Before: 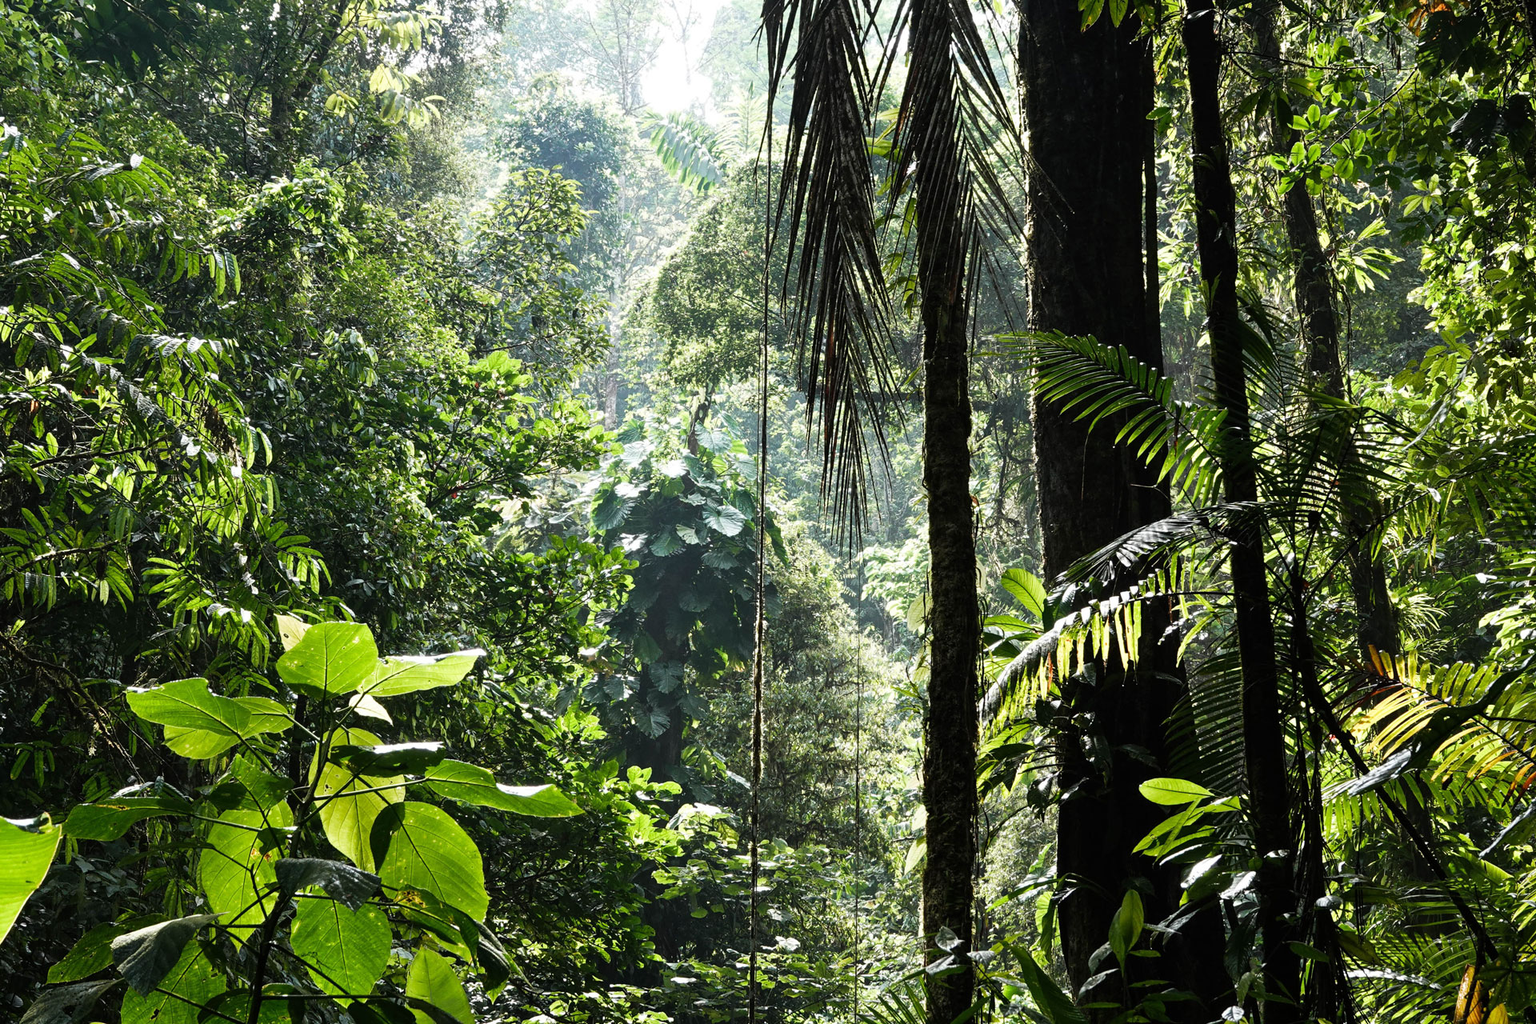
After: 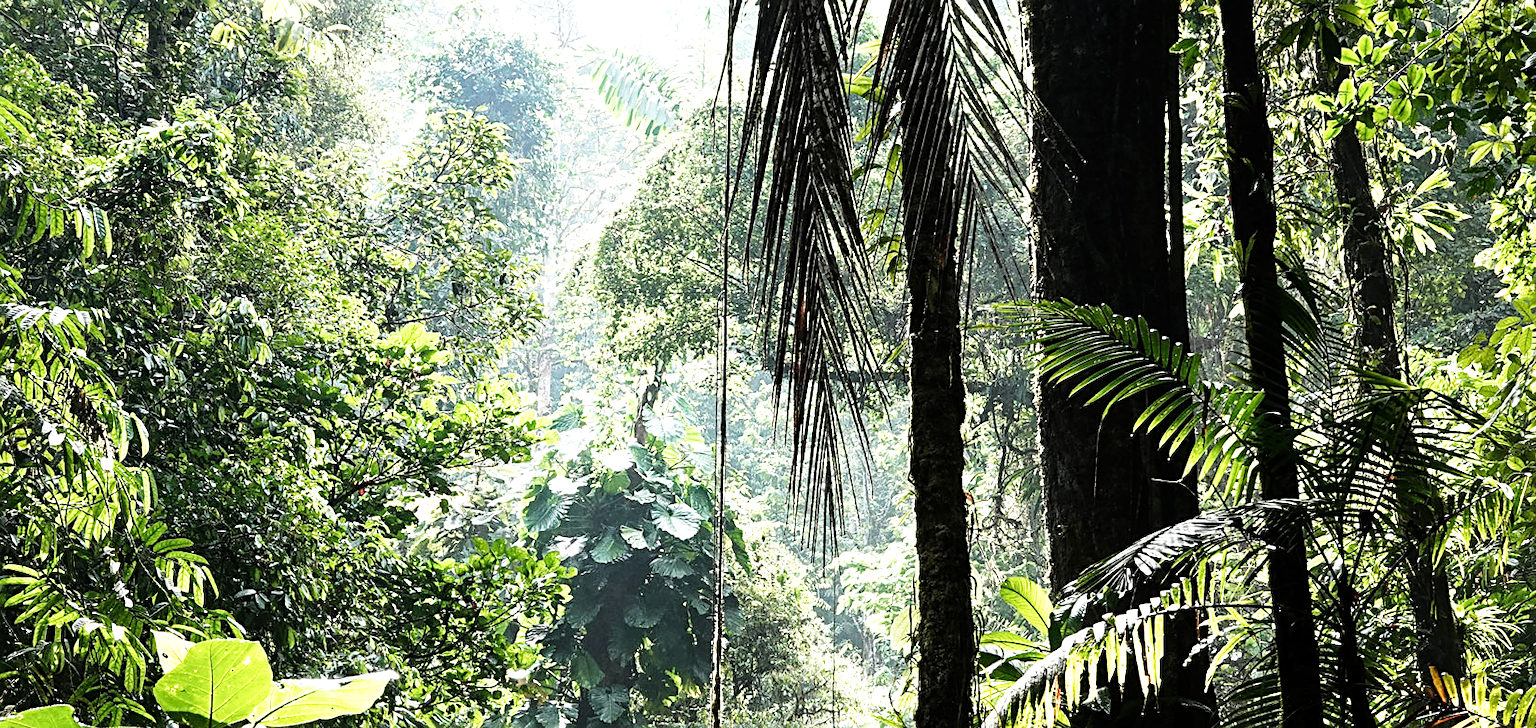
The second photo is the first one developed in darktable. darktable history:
exposure: black level correction 0.001, exposure -0.124 EV, compensate exposure bias true, compensate highlight preservation false
base curve: curves: ch0 [(0, 0) (0.204, 0.334) (0.55, 0.733) (1, 1)], preserve colors none
sharpen: on, module defaults
tone equalizer: -8 EV -0.772 EV, -7 EV -0.694 EV, -6 EV -0.594 EV, -5 EV -0.366 EV, -3 EV 0.397 EV, -2 EV 0.6 EV, -1 EV 0.693 EV, +0 EV 0.736 EV
crop and rotate: left 9.428%, top 7.308%, right 4.901%, bottom 31.702%
